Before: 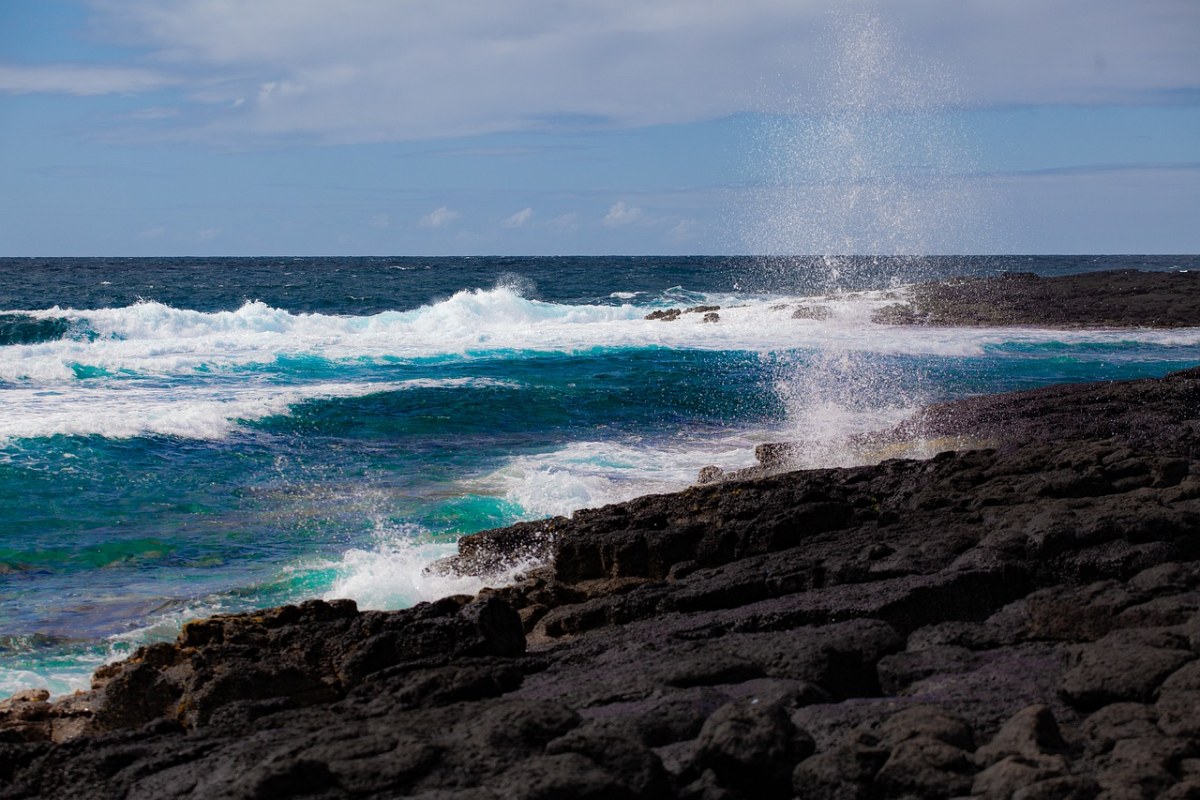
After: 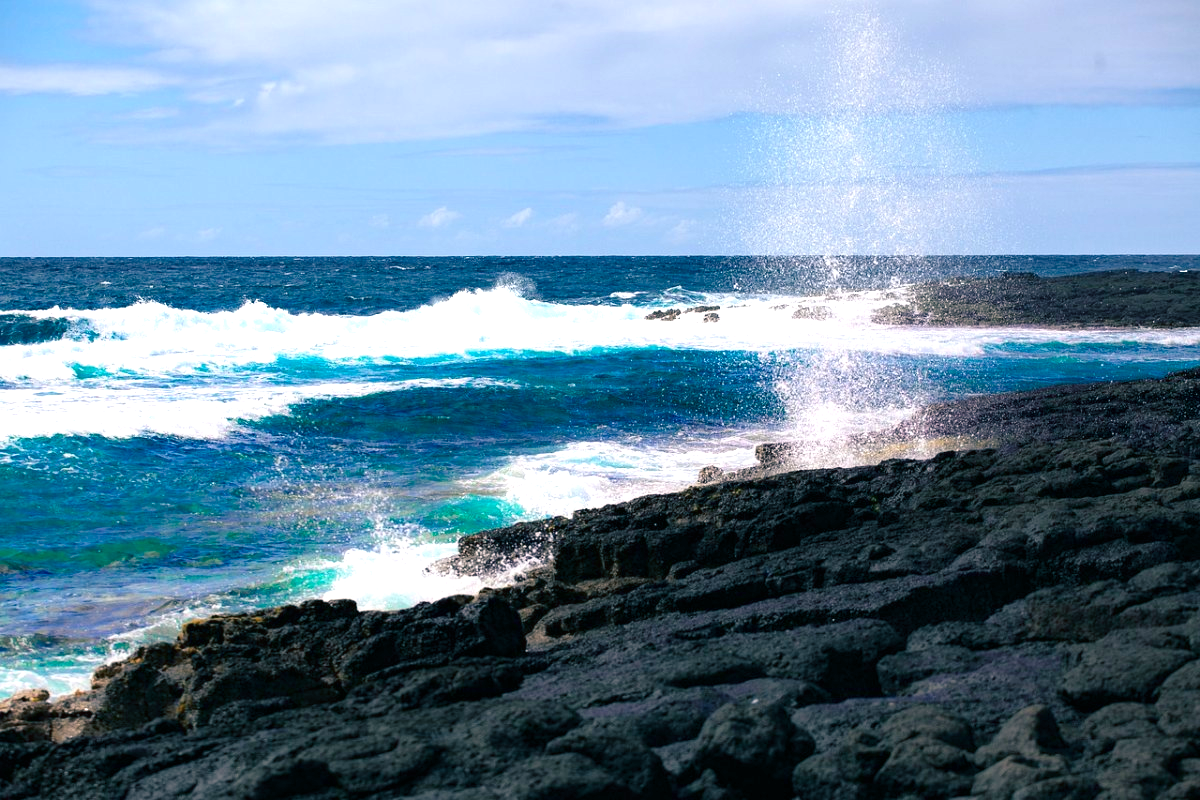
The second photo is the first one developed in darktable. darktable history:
color balance rgb: shadows lift › luminance -28.4%, shadows lift › chroma 9.99%, shadows lift › hue 230.15°, perceptual saturation grading › global saturation 9.644%
exposure: black level correction 0, exposure 1.001 EV, compensate exposure bias true, compensate highlight preservation false
